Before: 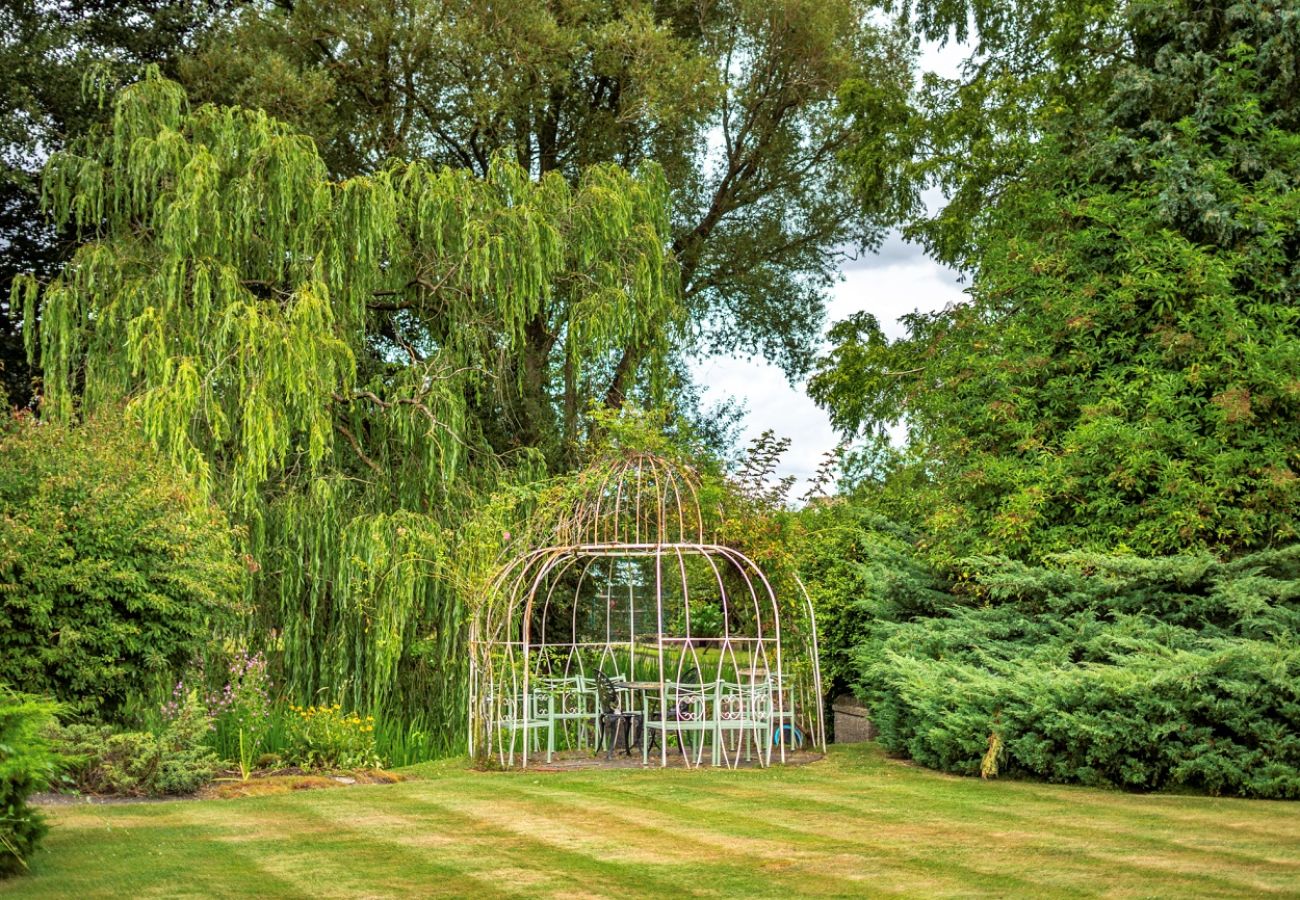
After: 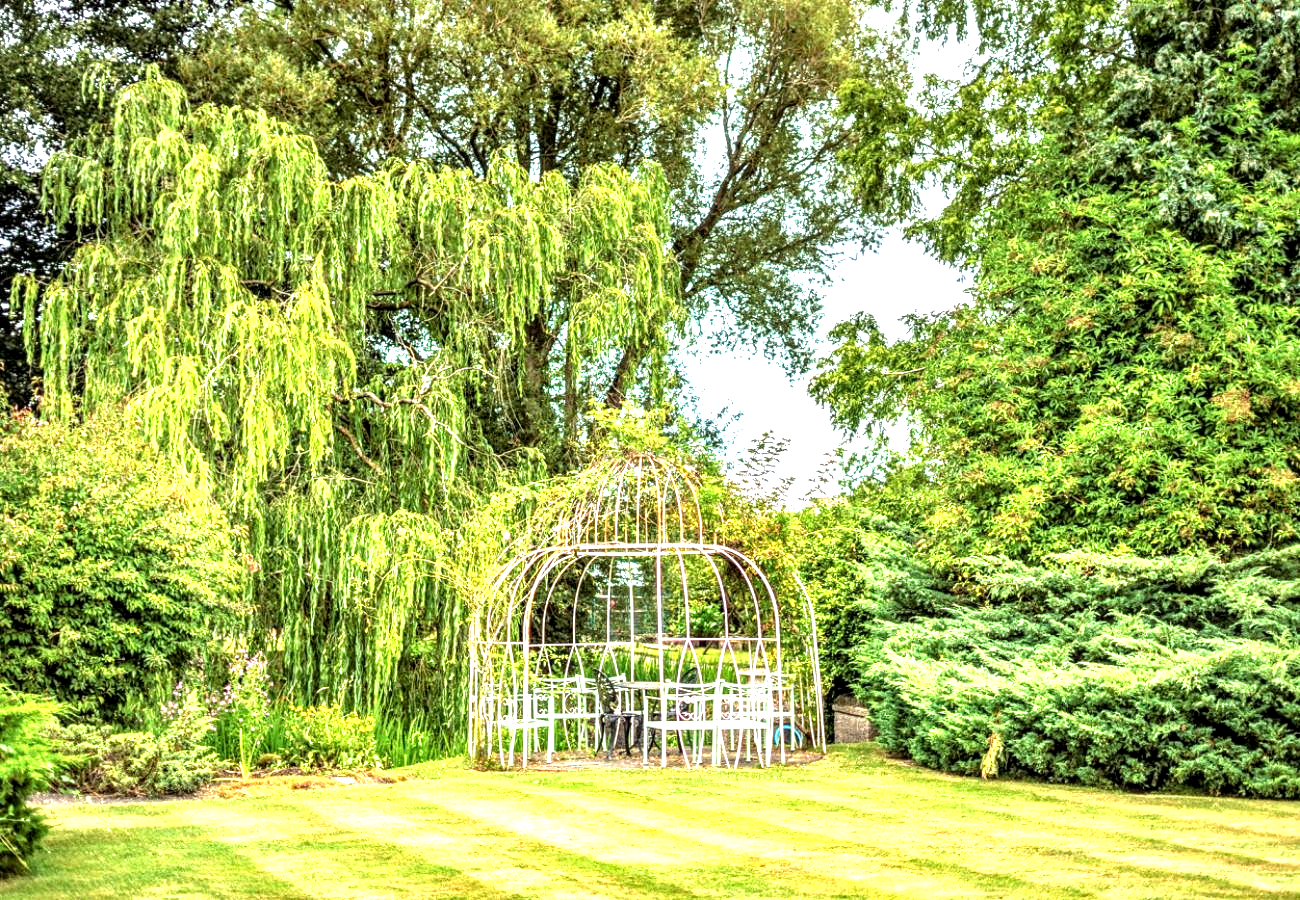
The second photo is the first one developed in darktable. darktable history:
exposure: black level correction 0, exposure 1.45 EV, compensate exposure bias true, compensate highlight preservation false
local contrast: highlights 60%, shadows 60%, detail 160%
